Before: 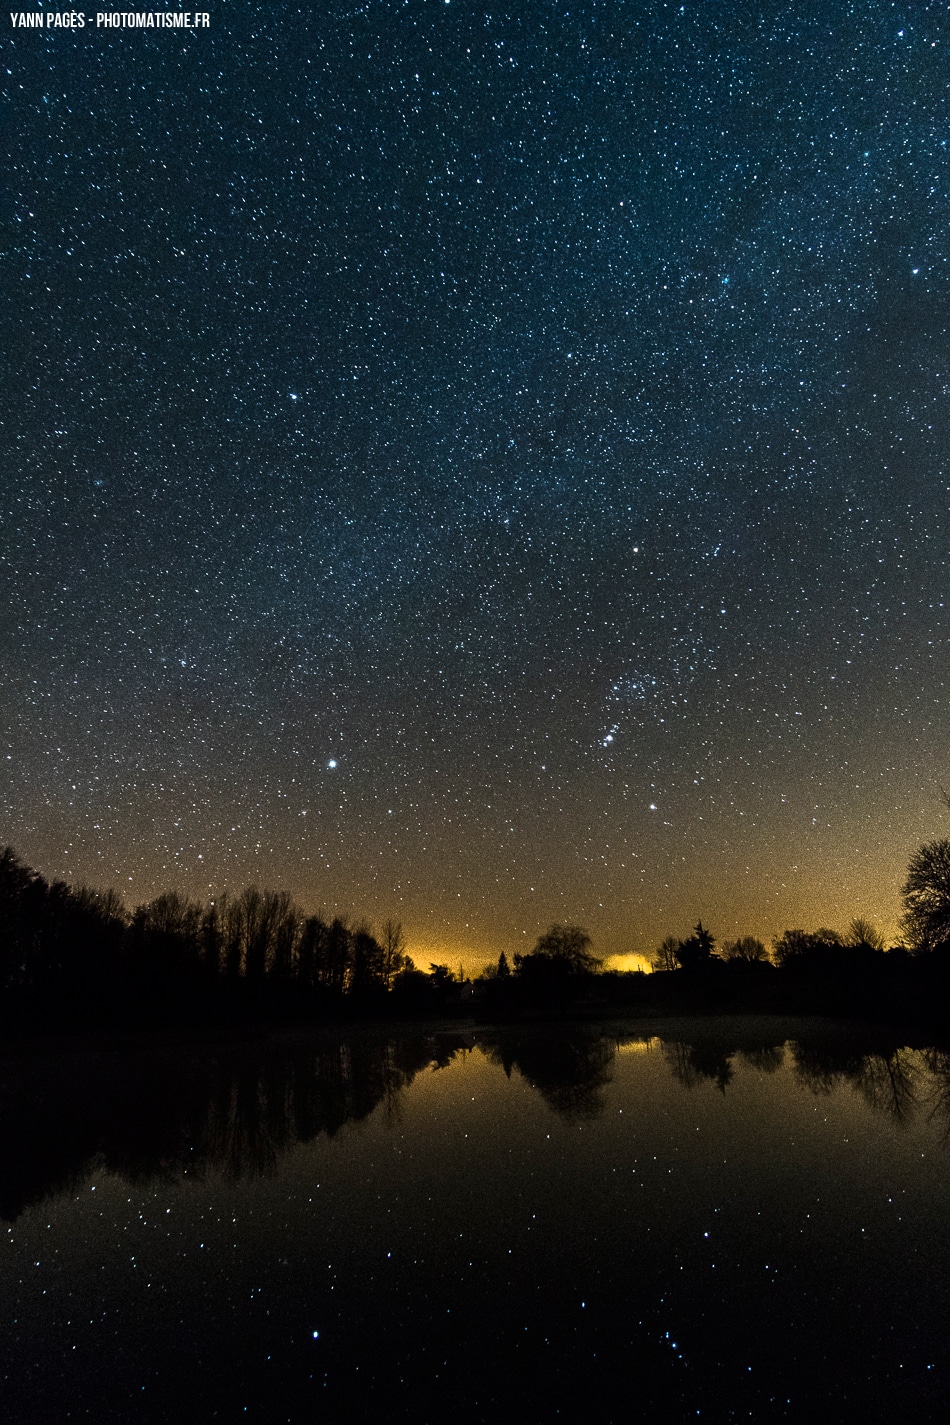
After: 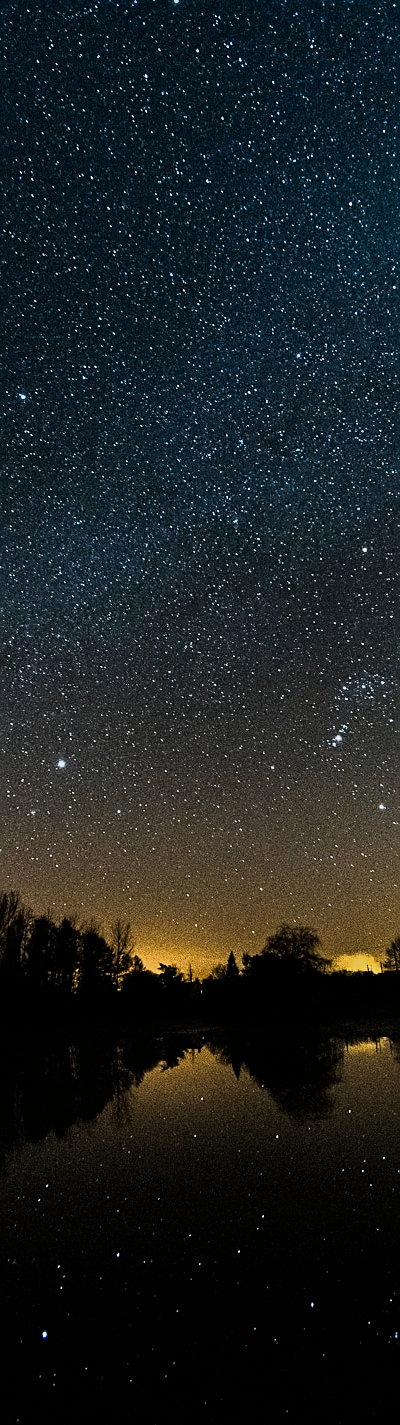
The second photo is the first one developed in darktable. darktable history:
crop: left 28.583%, right 29.231%
sharpen: on, module defaults
filmic rgb: black relative exposure -8.15 EV, white relative exposure 3.76 EV, hardness 4.46
